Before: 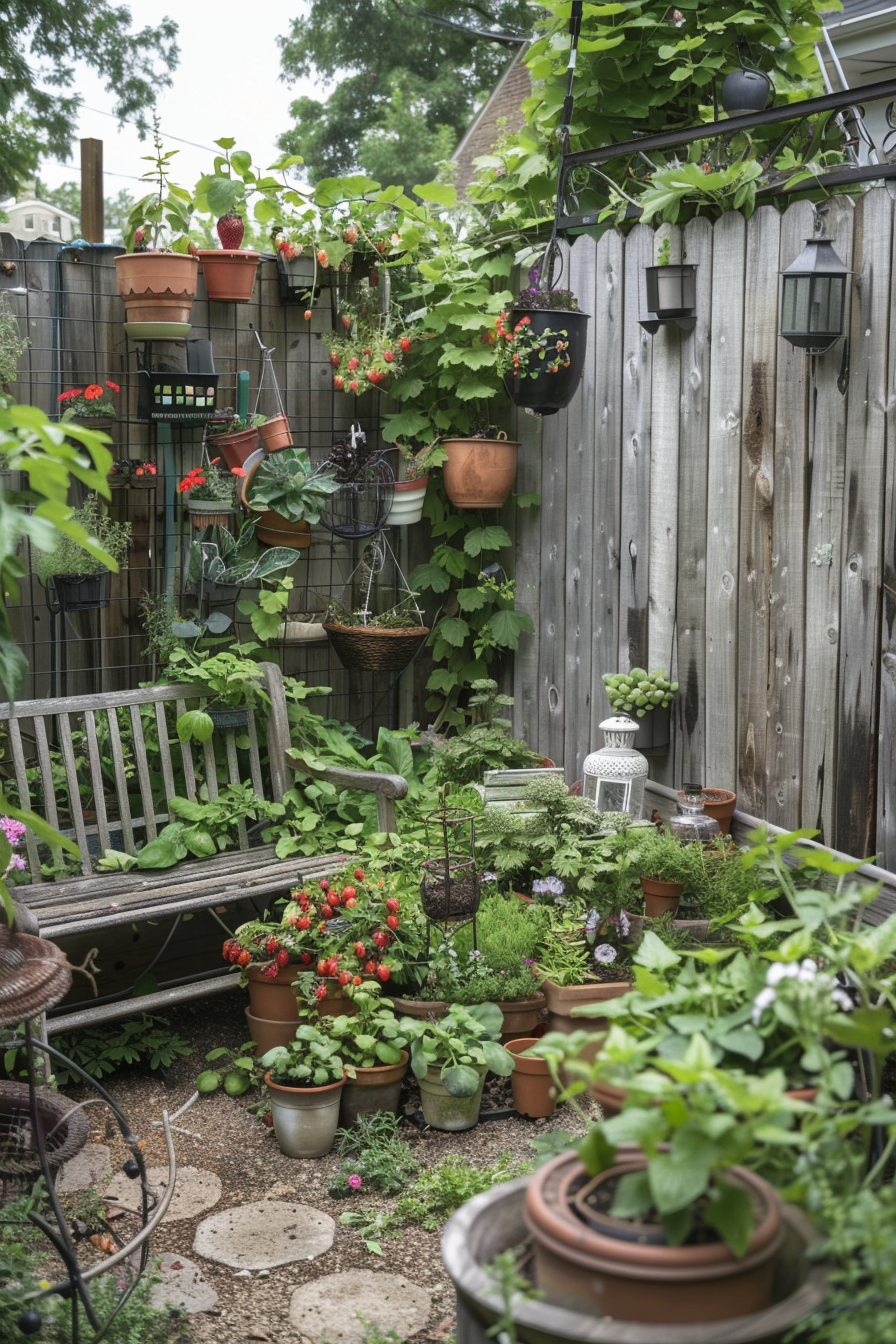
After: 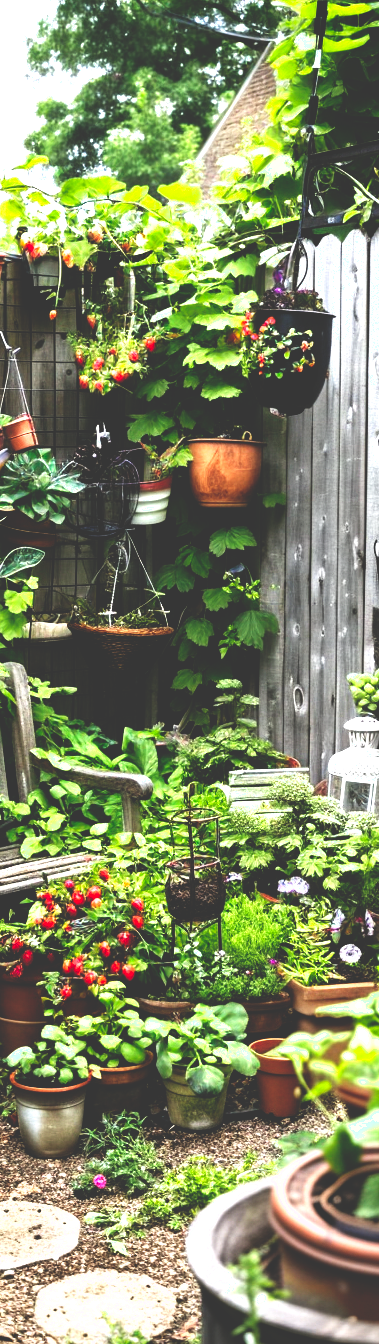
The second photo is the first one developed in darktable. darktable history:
base curve: curves: ch0 [(0, 0.036) (0.083, 0.04) (0.804, 1)], preserve colors none
exposure: black level correction 0, exposure 1 EV, compensate highlight preservation false
crop: left 28.563%, right 29.073%
